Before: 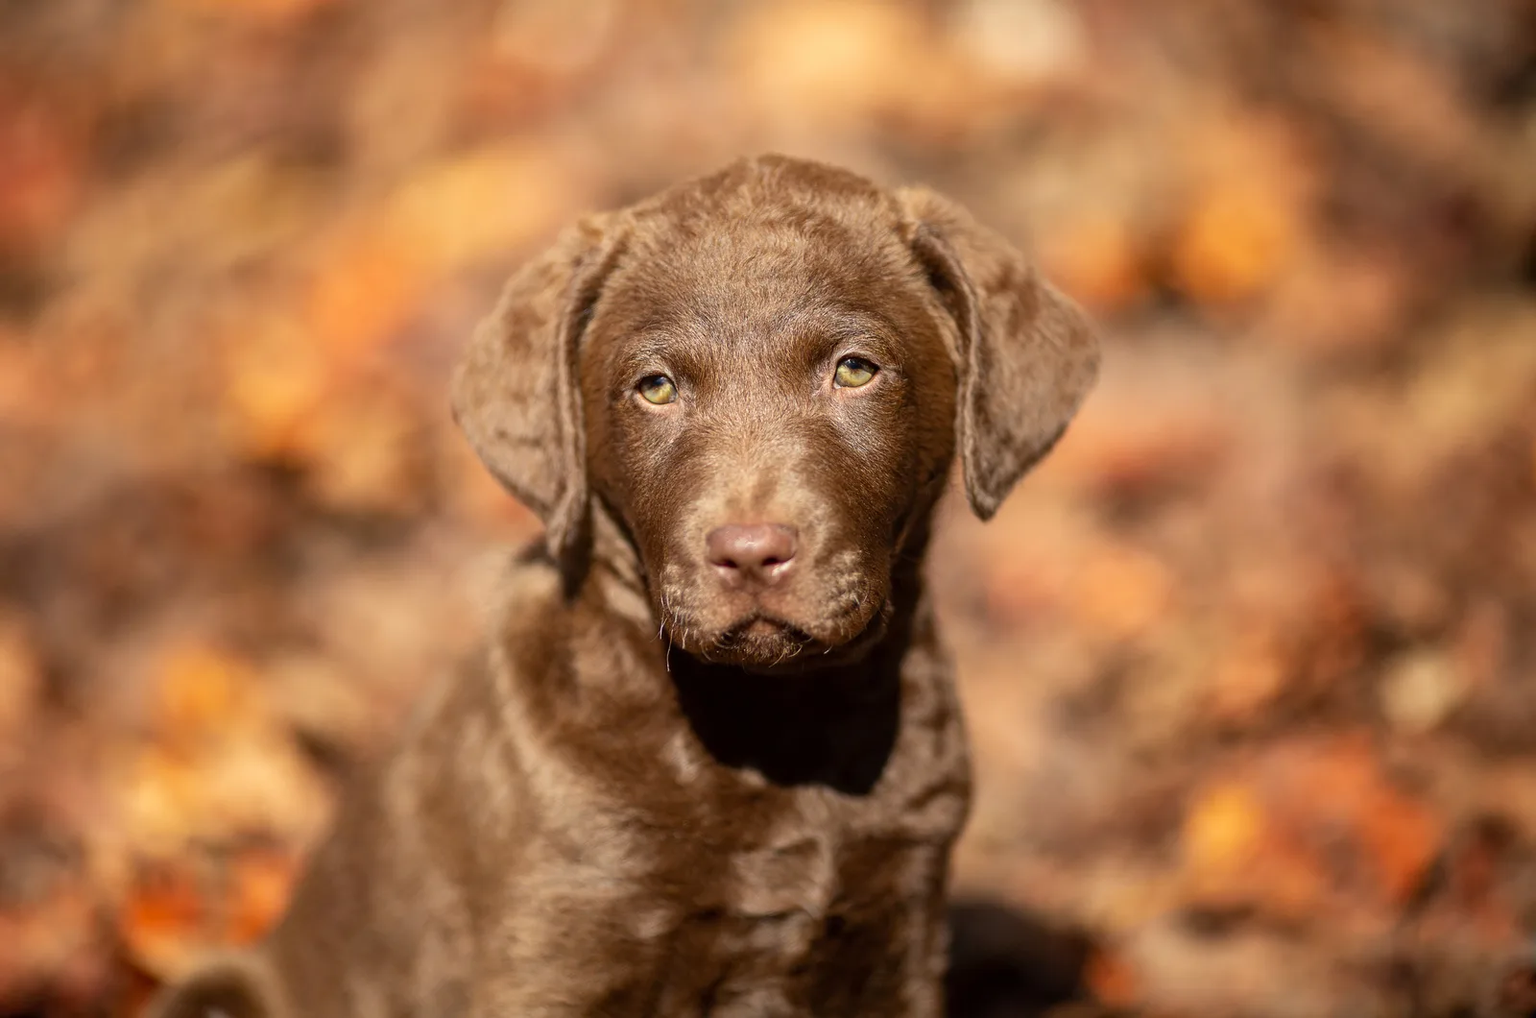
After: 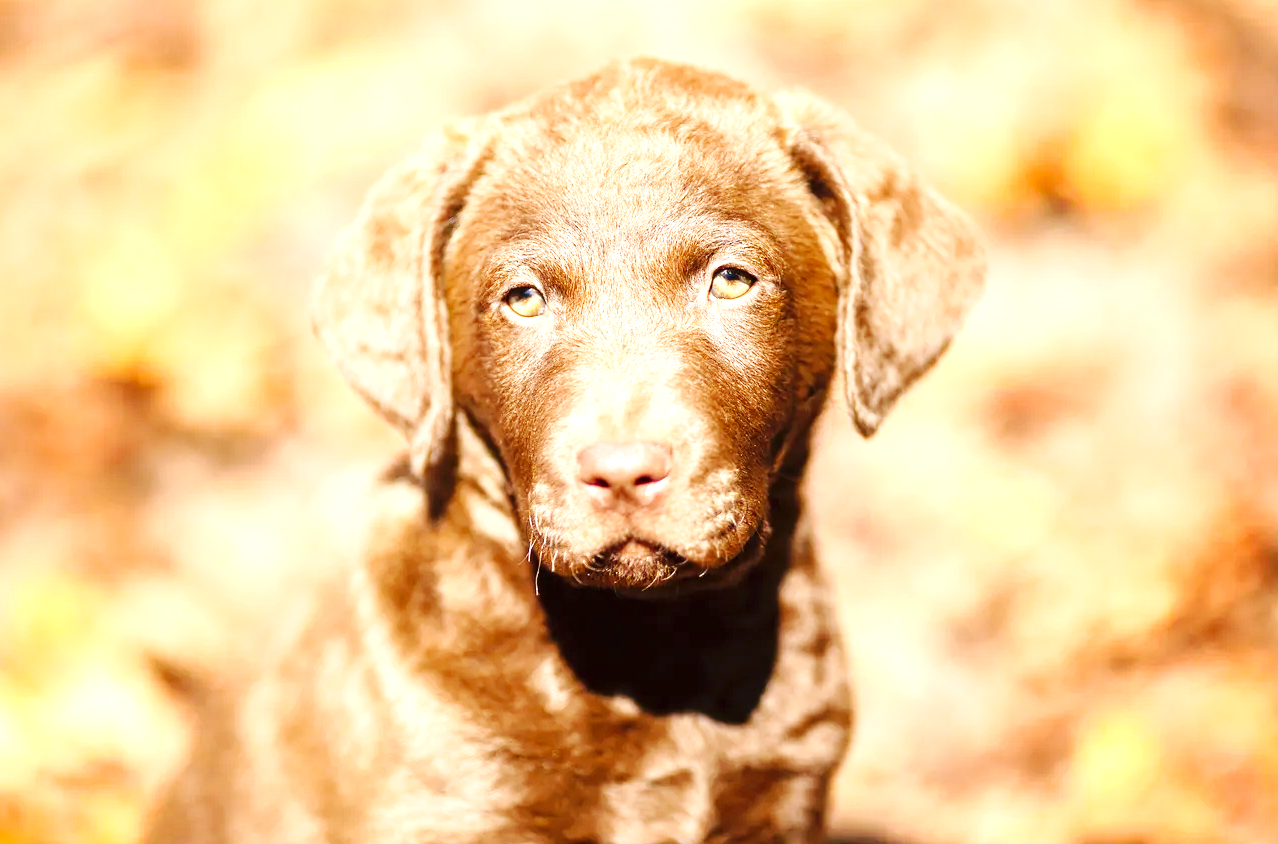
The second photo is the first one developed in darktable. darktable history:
base curve: curves: ch0 [(0, 0) (0.032, 0.025) (0.121, 0.166) (0.206, 0.329) (0.605, 0.79) (1, 1)], preserve colors none
exposure: black level correction 0, exposure 1.547 EV, compensate highlight preservation false
crop and rotate: left 10.05%, top 9.887%, right 10.038%, bottom 10.408%
